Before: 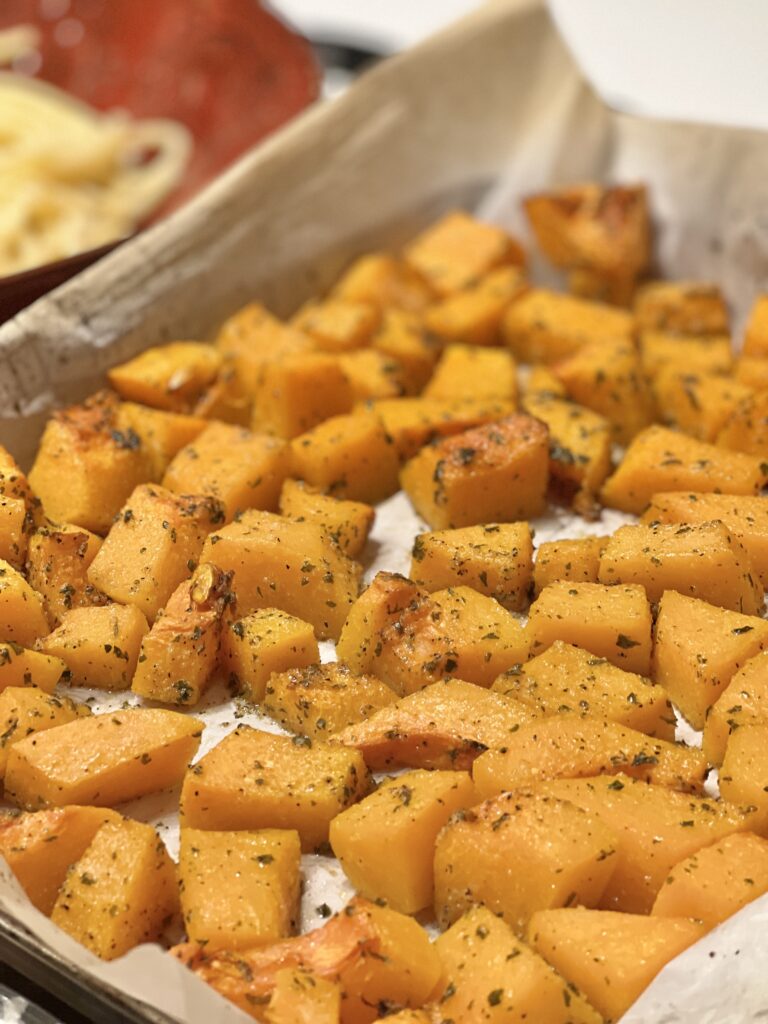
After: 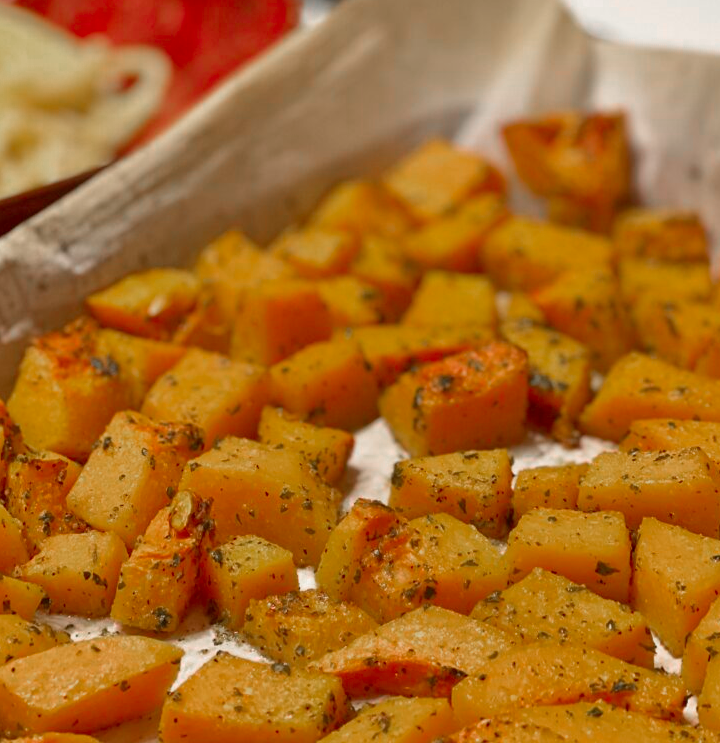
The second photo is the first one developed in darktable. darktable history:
crop: left 2.847%, top 7.15%, right 3.361%, bottom 20.212%
color zones: curves: ch0 [(0, 0.48) (0.209, 0.398) (0.305, 0.332) (0.429, 0.493) (0.571, 0.5) (0.714, 0.5) (0.857, 0.5) (1, 0.48)]; ch1 [(0, 0.736) (0.143, 0.625) (0.225, 0.371) (0.429, 0.256) (0.571, 0.241) (0.714, 0.213) (0.857, 0.48) (1, 0.736)]; ch2 [(0, 0.448) (0.143, 0.498) (0.286, 0.5) (0.429, 0.5) (0.571, 0.5) (0.714, 0.5) (0.857, 0.5) (1, 0.448)]
